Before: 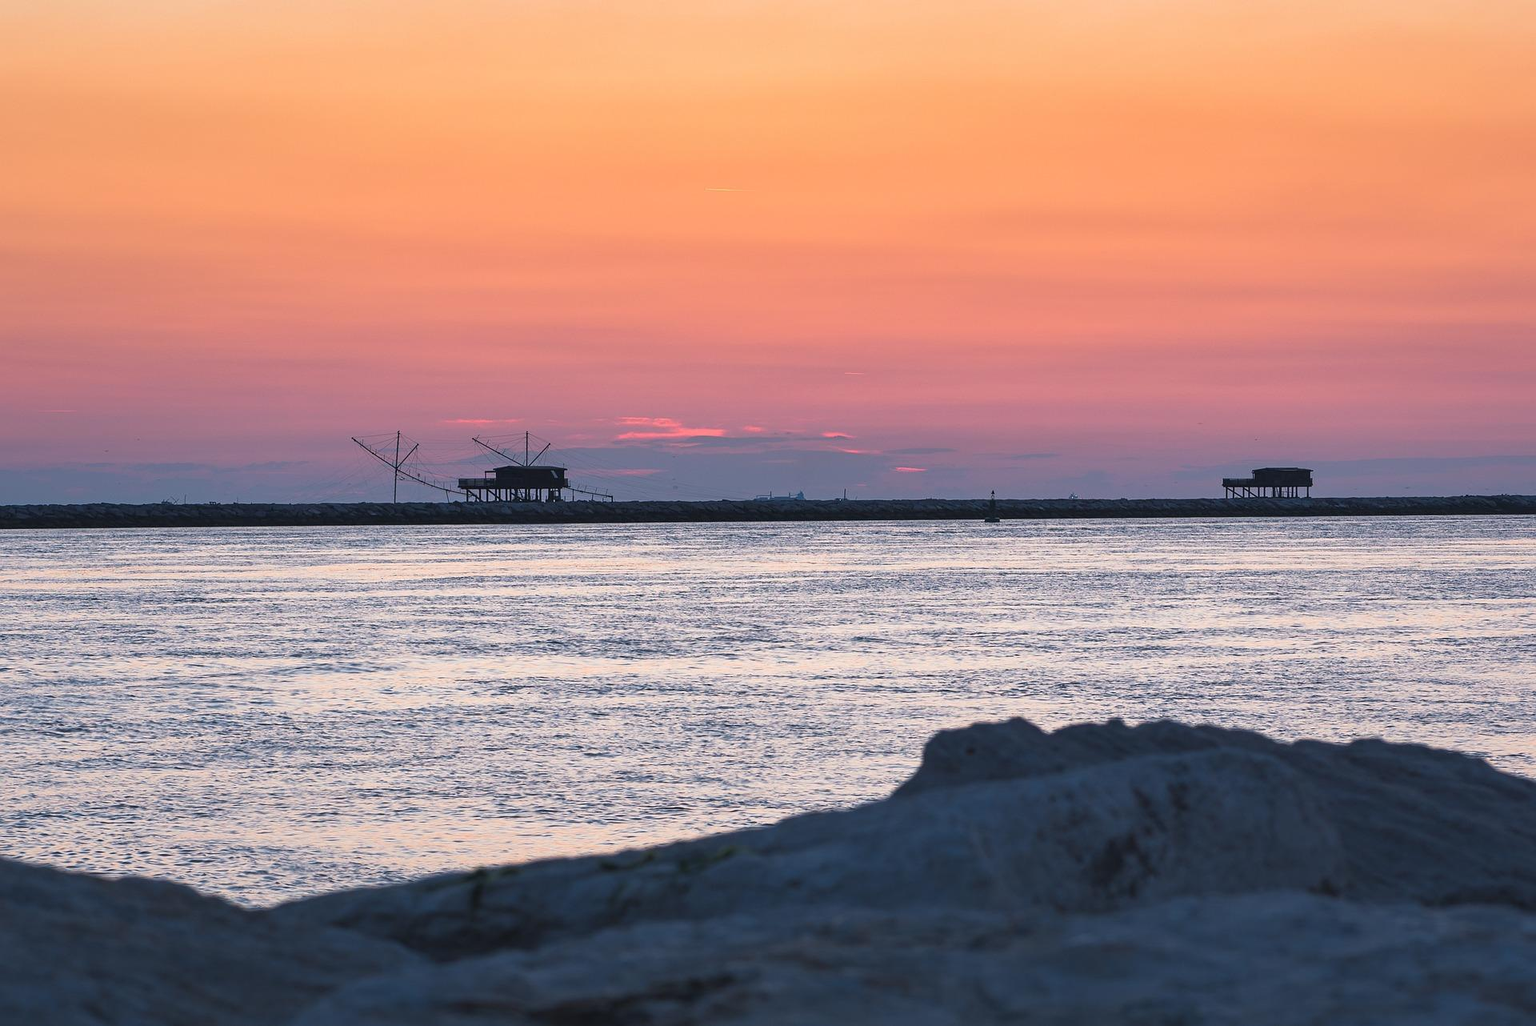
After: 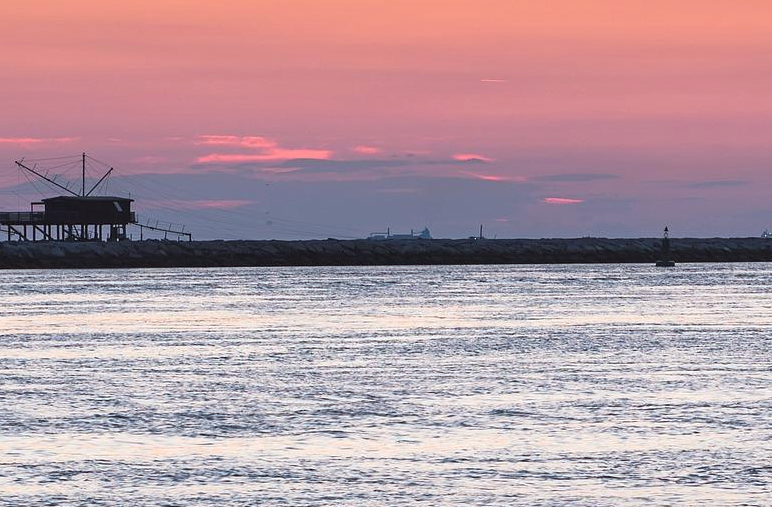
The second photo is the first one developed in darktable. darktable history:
contrast brightness saturation: saturation -0.07
color correction: highlights a* -2.78, highlights b* -2.7, shadows a* 2.35, shadows b* 2.78
crop: left 29.992%, top 30.173%, right 29.789%, bottom 30.26%
levels: levels [0, 0.48, 0.961]
